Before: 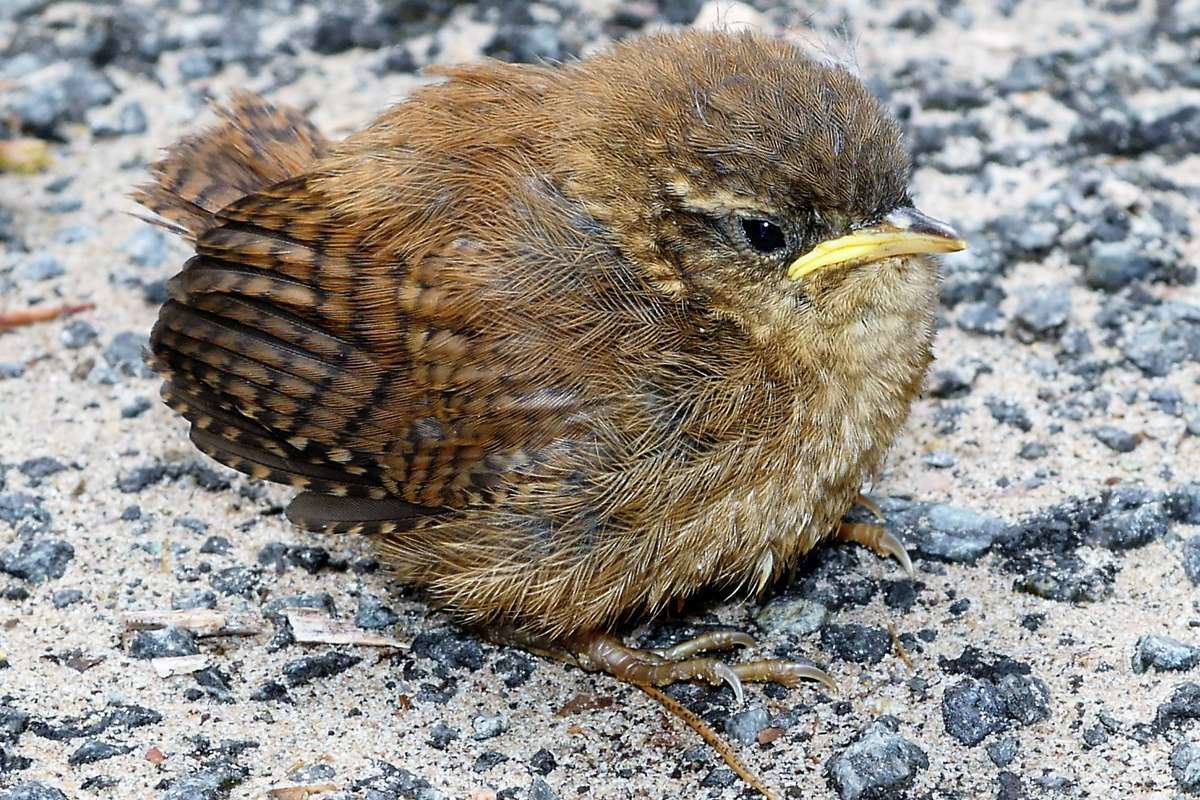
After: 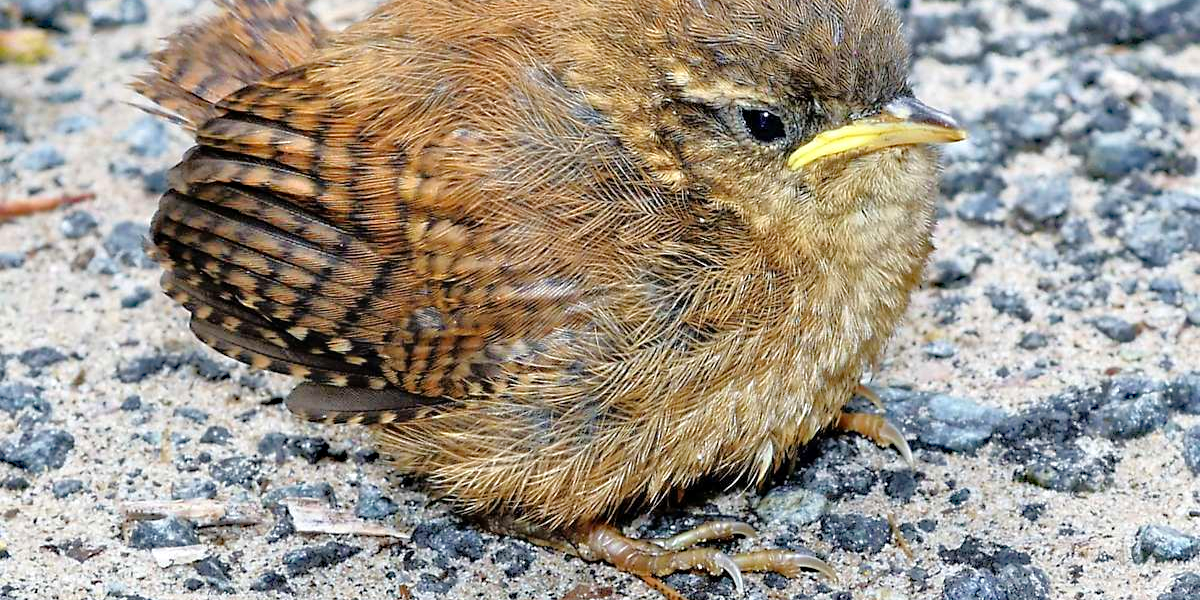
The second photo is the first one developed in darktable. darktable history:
tone equalizer: -7 EV 0.15 EV, -6 EV 0.6 EV, -5 EV 1.15 EV, -4 EV 1.33 EV, -3 EV 1.15 EV, -2 EV 0.6 EV, -1 EV 0.15 EV, mask exposure compensation -0.5 EV
haze removal: compatibility mode true, adaptive false
crop: top 13.819%, bottom 11.169%
